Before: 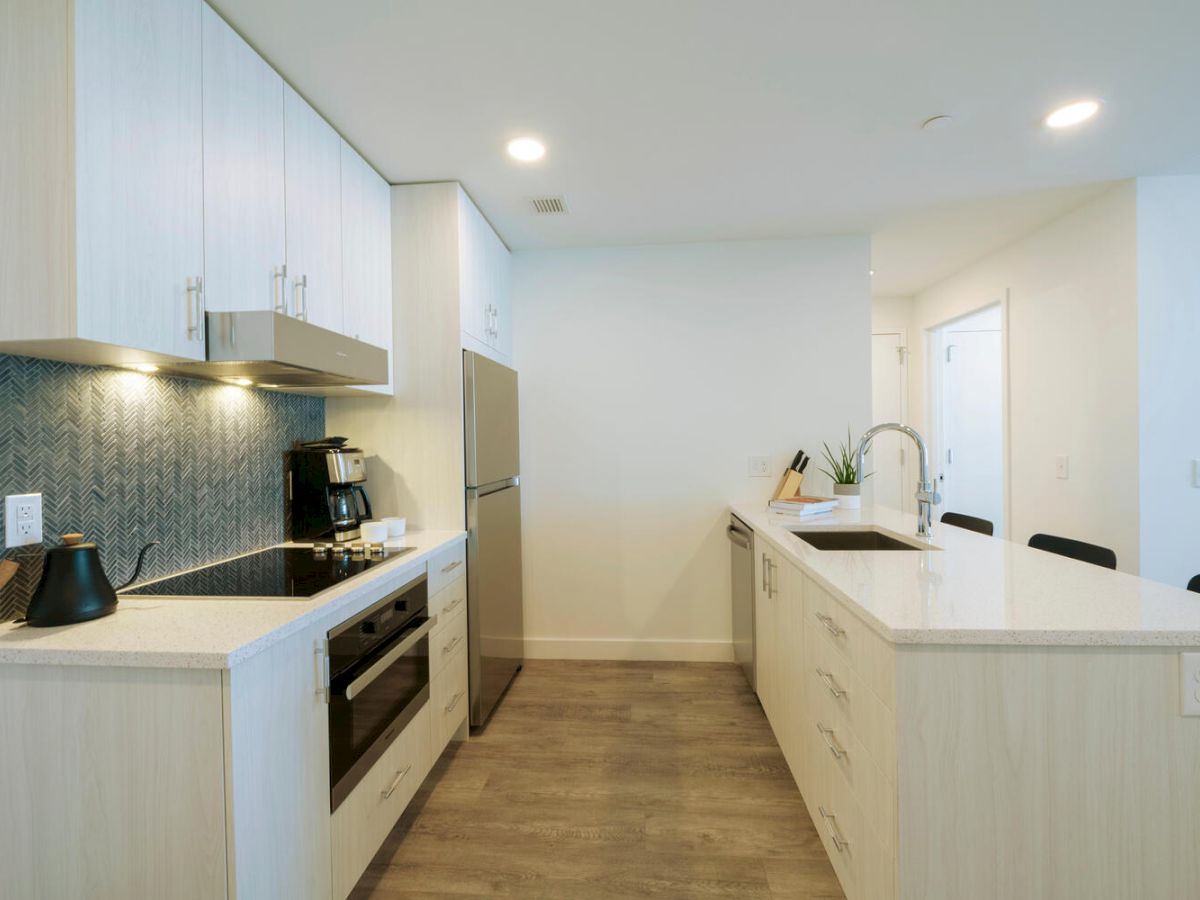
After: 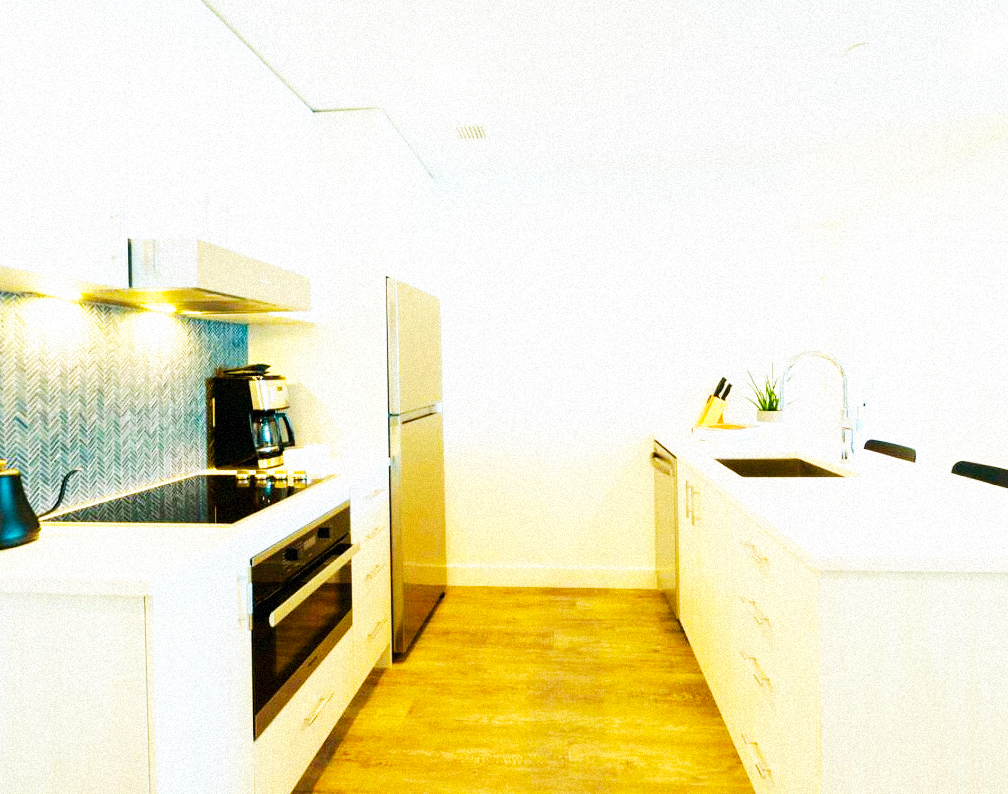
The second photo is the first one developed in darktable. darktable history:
crop: left 6.446%, top 8.188%, right 9.538%, bottom 3.548%
base curve: curves: ch0 [(0, 0) (0.007, 0.004) (0.027, 0.03) (0.046, 0.07) (0.207, 0.54) (0.442, 0.872) (0.673, 0.972) (1, 1)], preserve colors none
color balance: output saturation 120%
exposure: black level correction 0.001, exposure 0.5 EV, compensate exposure bias true, compensate highlight preservation false
color balance rgb: perceptual saturation grading › global saturation 20%, global vibrance 20%
grain: mid-tones bias 0%
